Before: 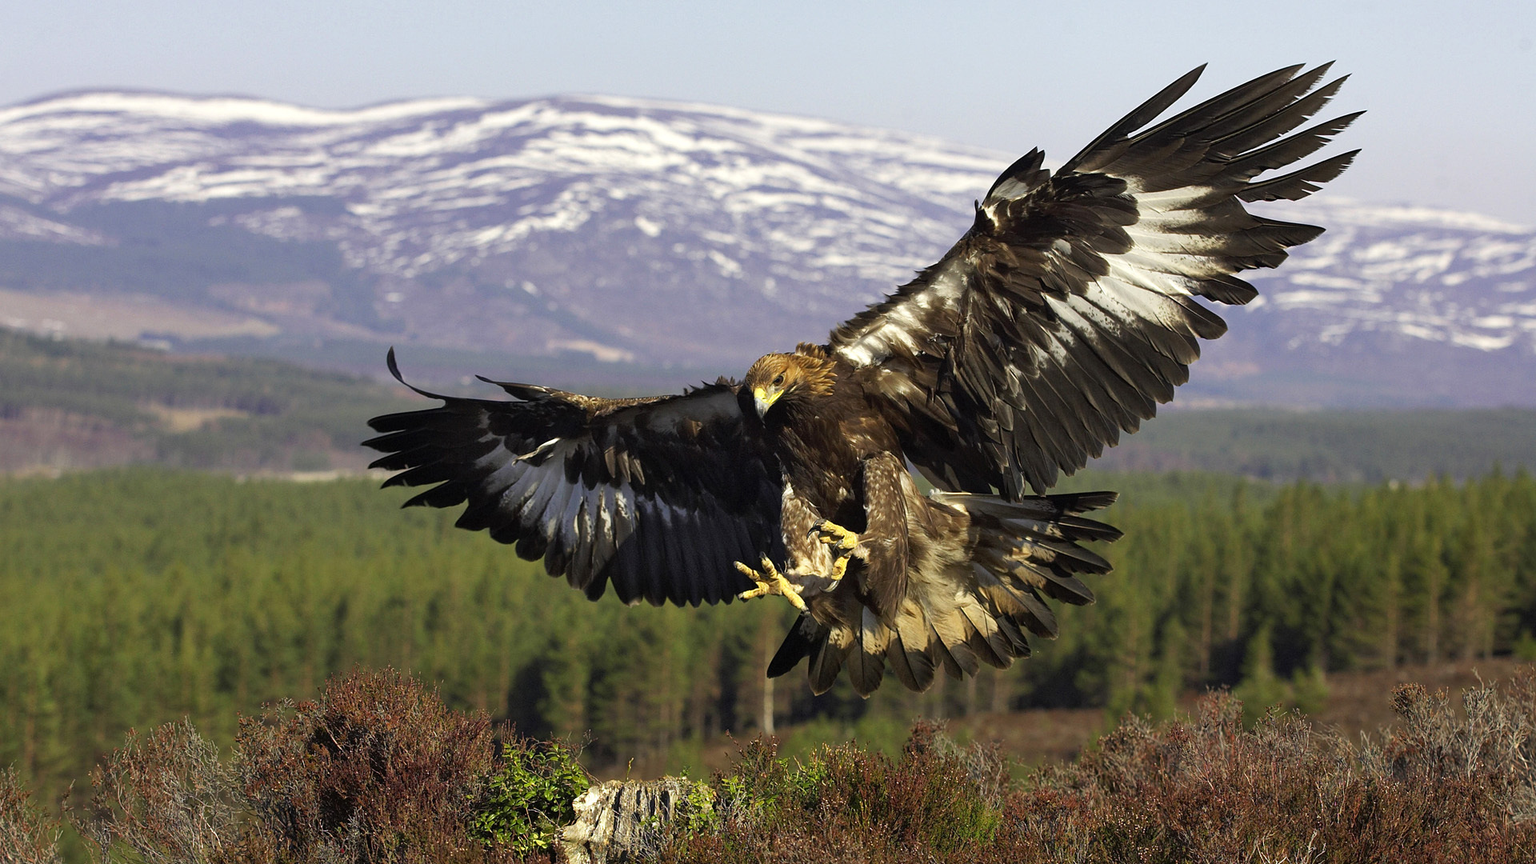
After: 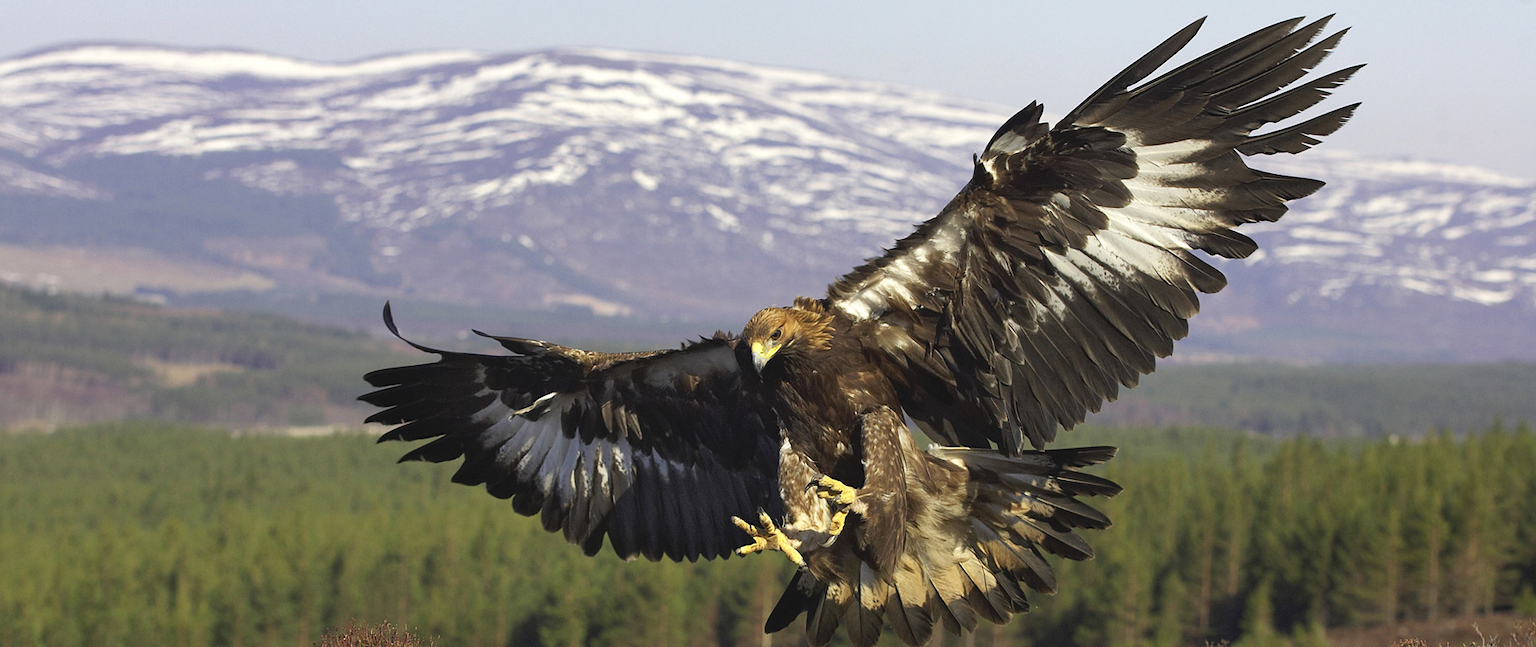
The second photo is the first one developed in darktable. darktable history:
crop: left 0.387%, top 5.469%, bottom 19.809%
exposure: exposure 0.2 EV, compensate highlight preservation false
contrast brightness saturation: contrast -0.1, saturation -0.1
